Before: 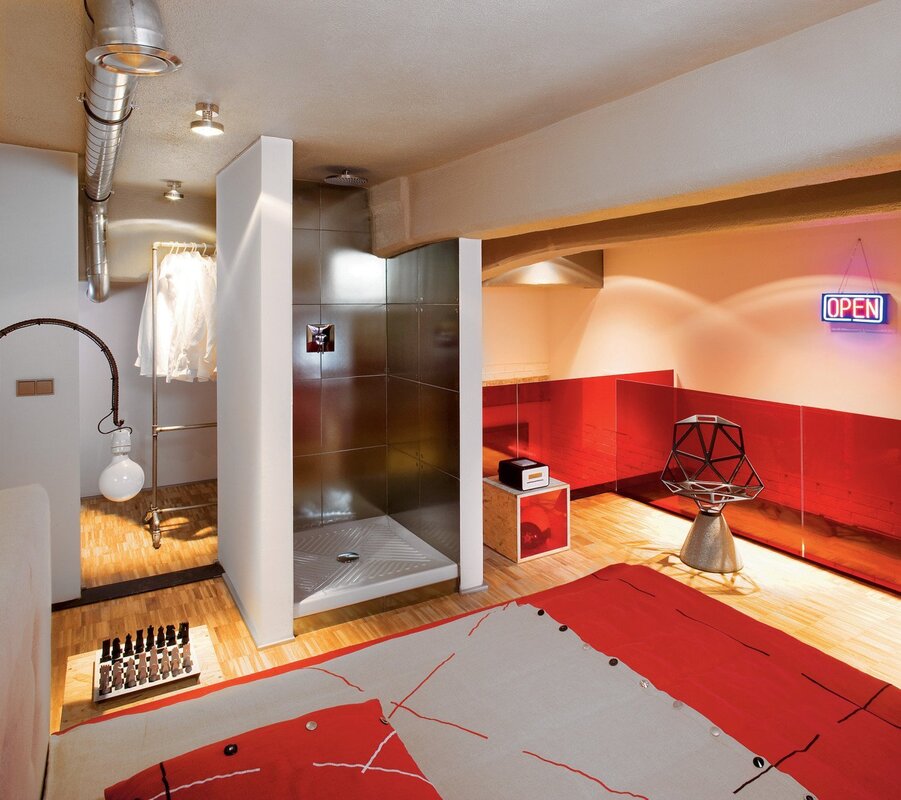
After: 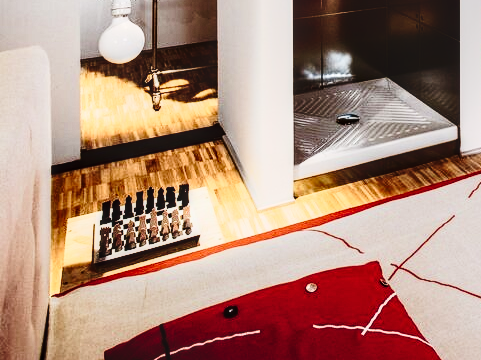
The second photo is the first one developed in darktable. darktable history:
crop and rotate: top 54.787%, right 46.608%, bottom 0.123%
tone curve: curves: ch0 [(0, 0.023) (0.132, 0.075) (0.256, 0.2) (0.454, 0.495) (0.708, 0.78) (0.844, 0.896) (1, 0.98)]; ch1 [(0, 0) (0.37, 0.308) (0.478, 0.46) (0.499, 0.5) (0.513, 0.508) (0.526, 0.533) (0.59, 0.612) (0.764, 0.804) (1, 1)]; ch2 [(0, 0) (0.312, 0.313) (0.461, 0.454) (0.48, 0.477) (0.503, 0.5) (0.526, 0.54) (0.564, 0.595) (0.631, 0.676) (0.713, 0.767) (0.985, 0.966)], preserve colors none
contrast brightness saturation: contrast 0.489, saturation -0.094
velvia: on, module defaults
local contrast: detail 130%
